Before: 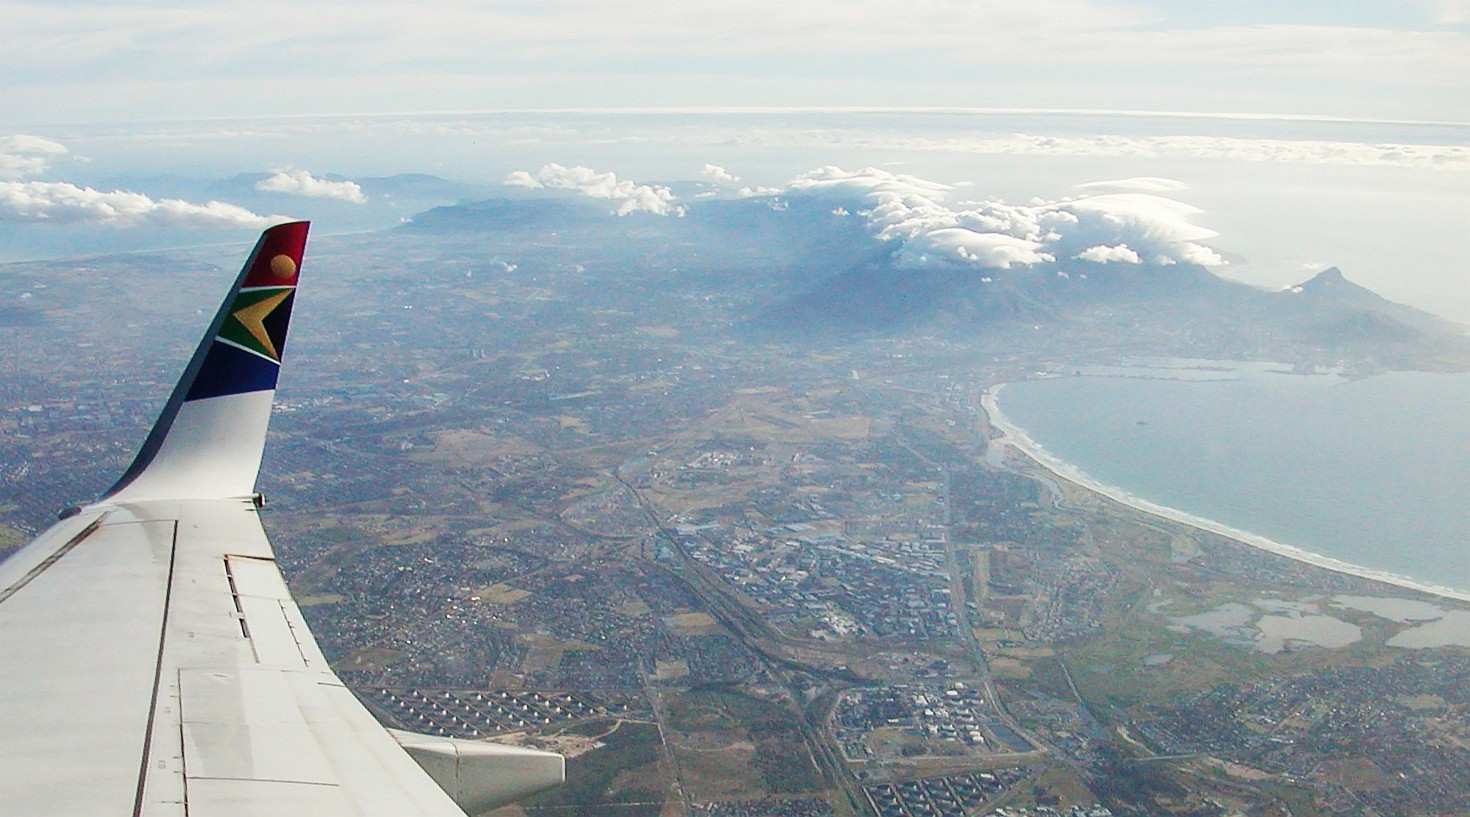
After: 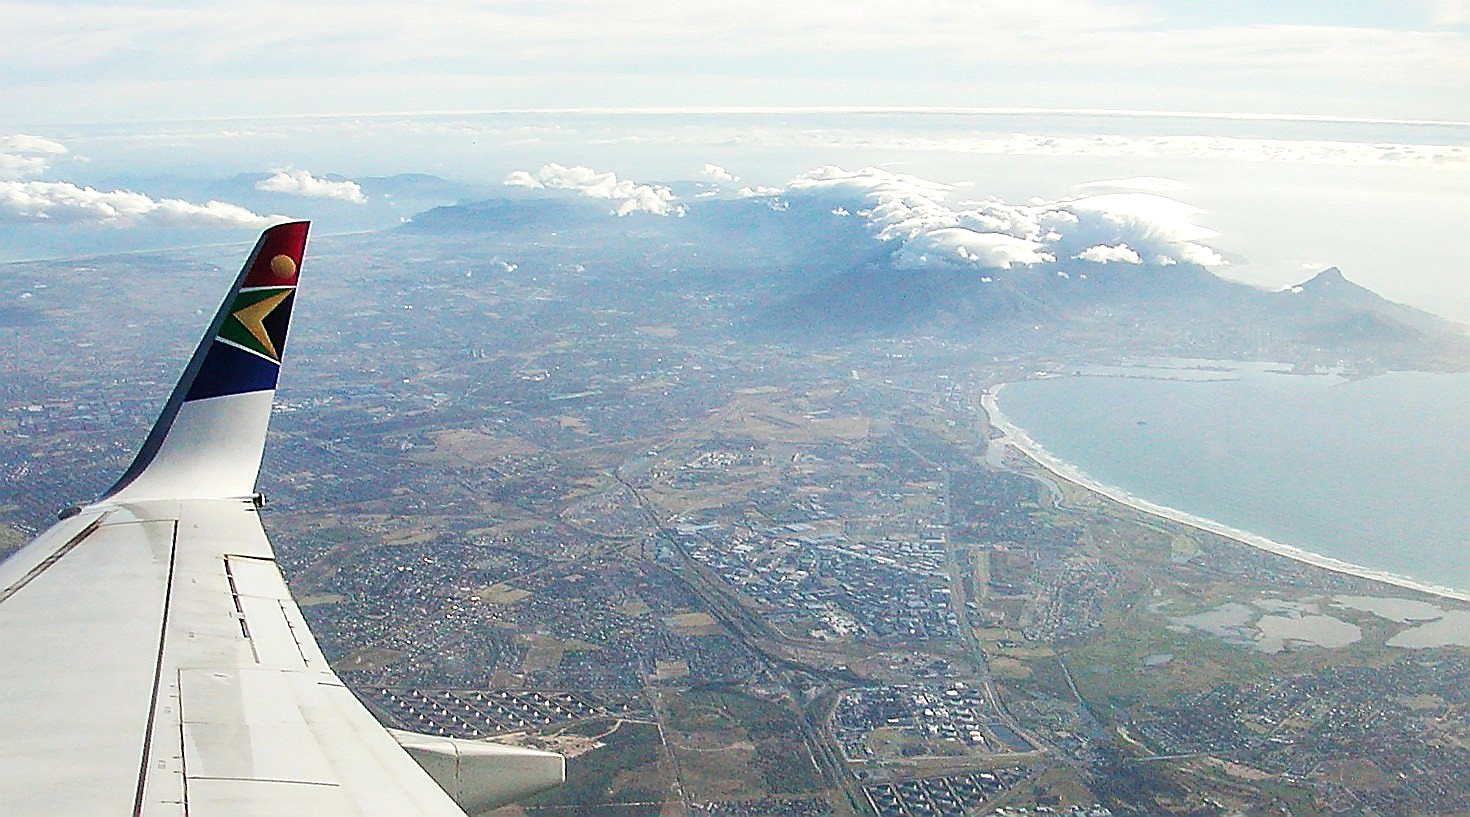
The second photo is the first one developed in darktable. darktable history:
sharpen: radius 1.4, amount 1.25, threshold 0.7
exposure: exposure 0.2 EV, compensate highlight preservation false
